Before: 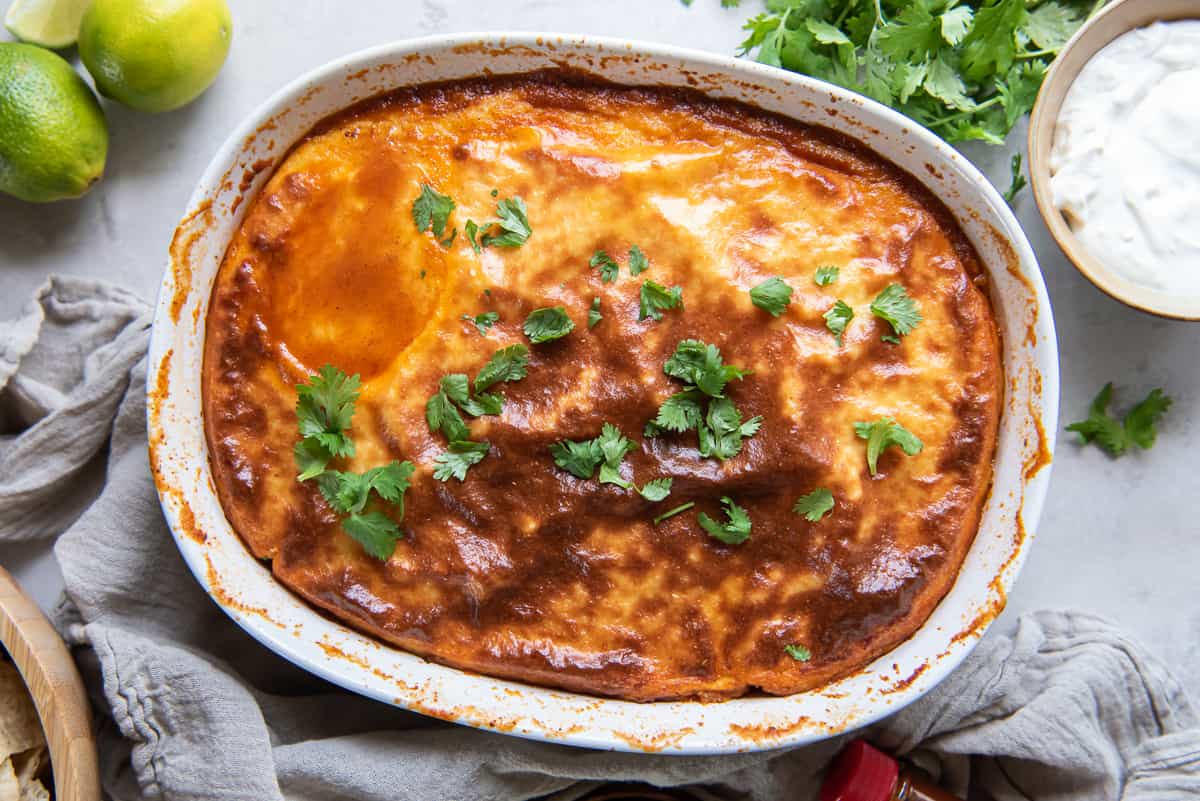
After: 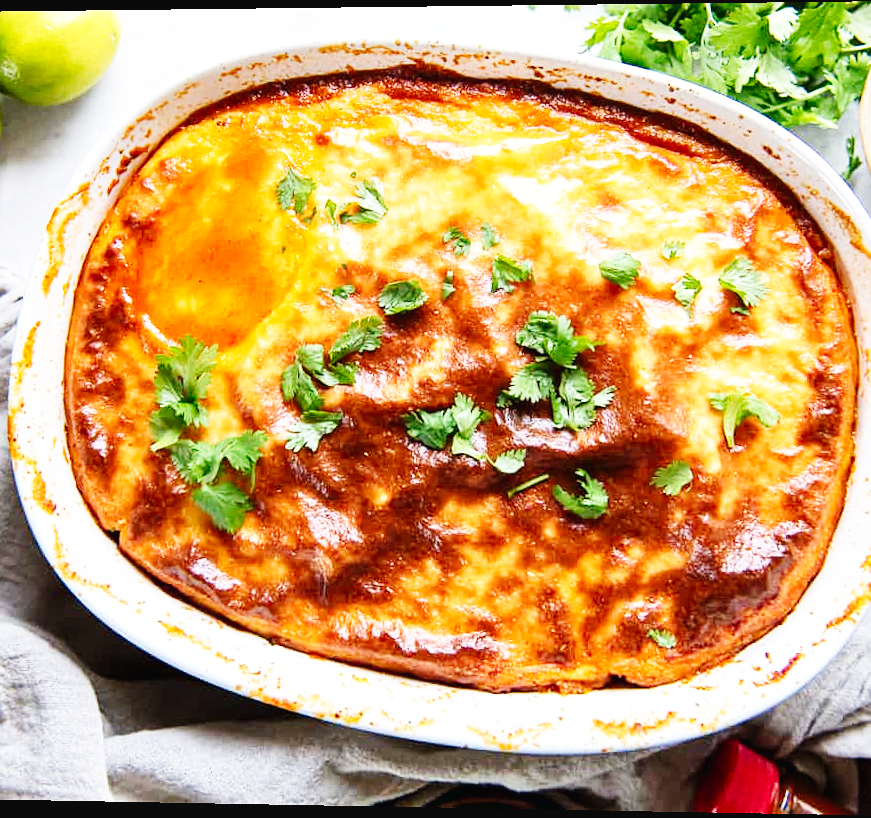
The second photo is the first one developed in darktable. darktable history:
base curve: curves: ch0 [(0, 0.003) (0.001, 0.002) (0.006, 0.004) (0.02, 0.022) (0.048, 0.086) (0.094, 0.234) (0.162, 0.431) (0.258, 0.629) (0.385, 0.8) (0.548, 0.918) (0.751, 0.988) (1, 1)], preserve colors none
rotate and perspective: rotation 0.128°, lens shift (vertical) -0.181, lens shift (horizontal) -0.044, shear 0.001, automatic cropping off
crop and rotate: left 14.292%, right 19.041%
sharpen: radius 1.272, amount 0.305, threshold 0
